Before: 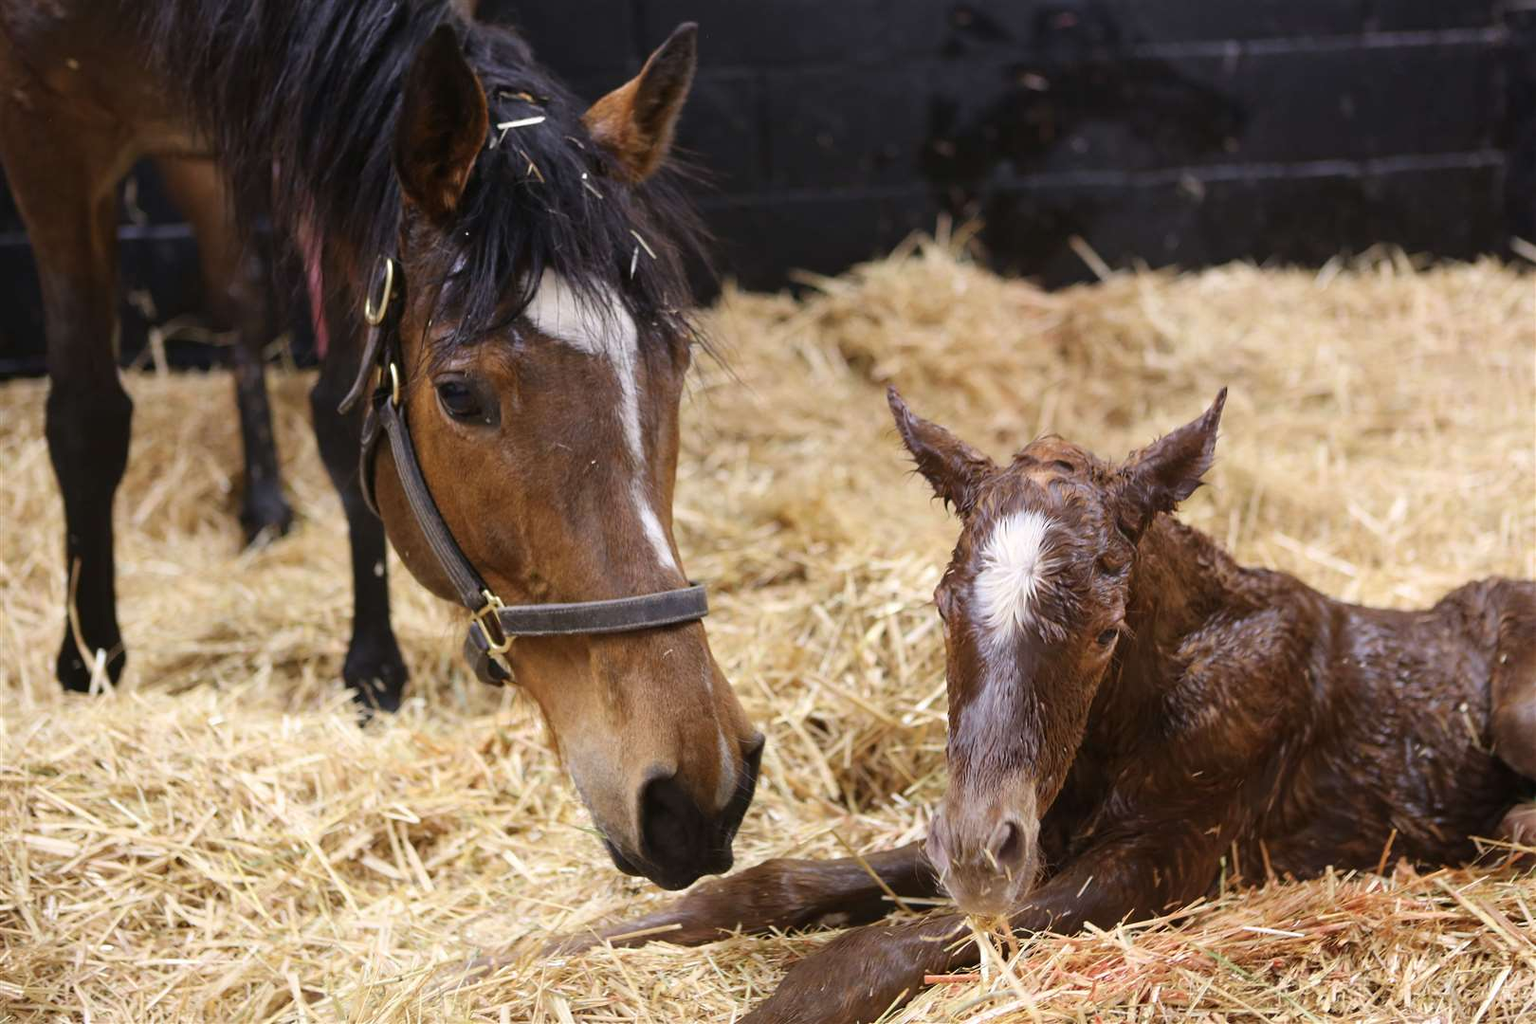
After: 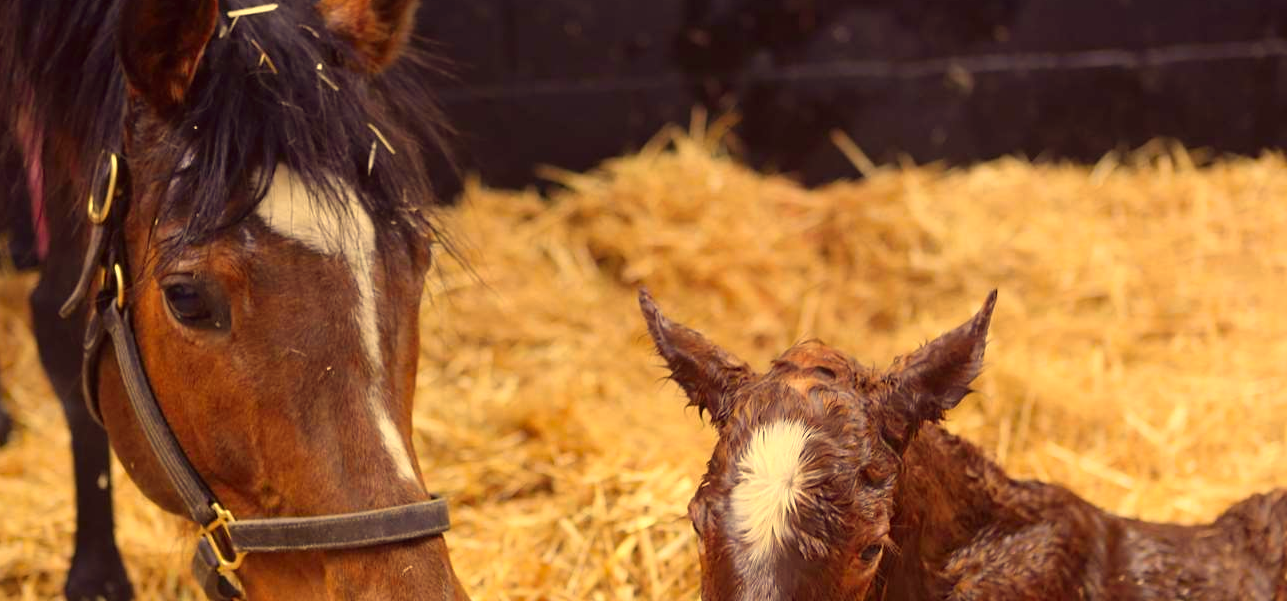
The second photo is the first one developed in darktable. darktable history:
color zones: curves: ch1 [(0.239, 0.552) (0.75, 0.5)]; ch2 [(0.25, 0.462) (0.749, 0.457)], mix 25.94%
crop: left 18.38%, top 11.092%, right 2.134%, bottom 33.217%
color correction: highlights a* -0.482, highlights b* 40, shadows a* 9.8, shadows b* -0.161
